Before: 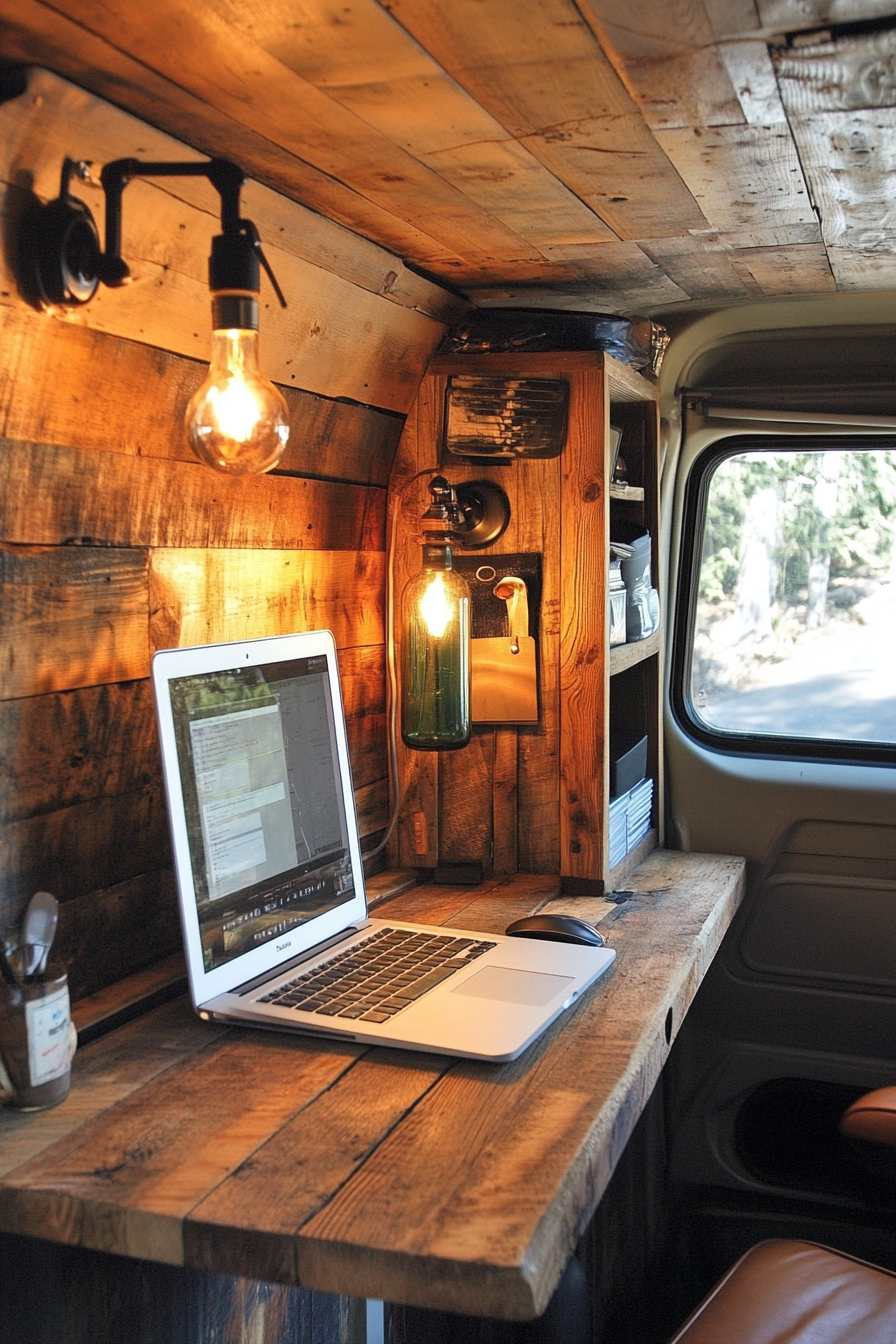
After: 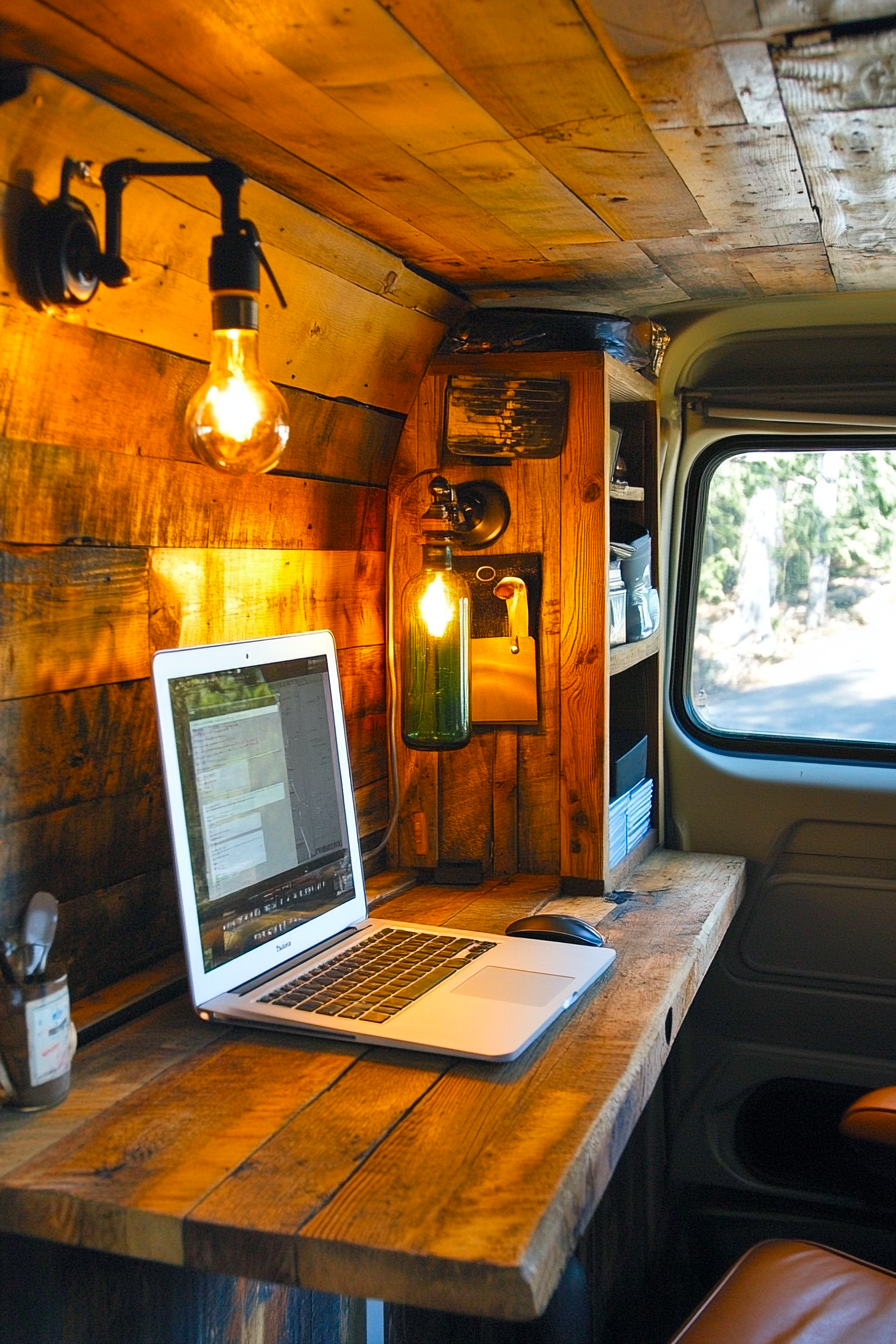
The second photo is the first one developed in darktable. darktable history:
color balance rgb: shadows lift › luminance -7.283%, shadows lift › chroma 2.138%, shadows lift › hue 165.06°, linear chroma grading › shadows 31.899%, linear chroma grading › global chroma -1.98%, linear chroma grading › mid-tones 4.067%, perceptual saturation grading › global saturation 35.518%, global vibrance 14.181%
tone equalizer: on, module defaults
